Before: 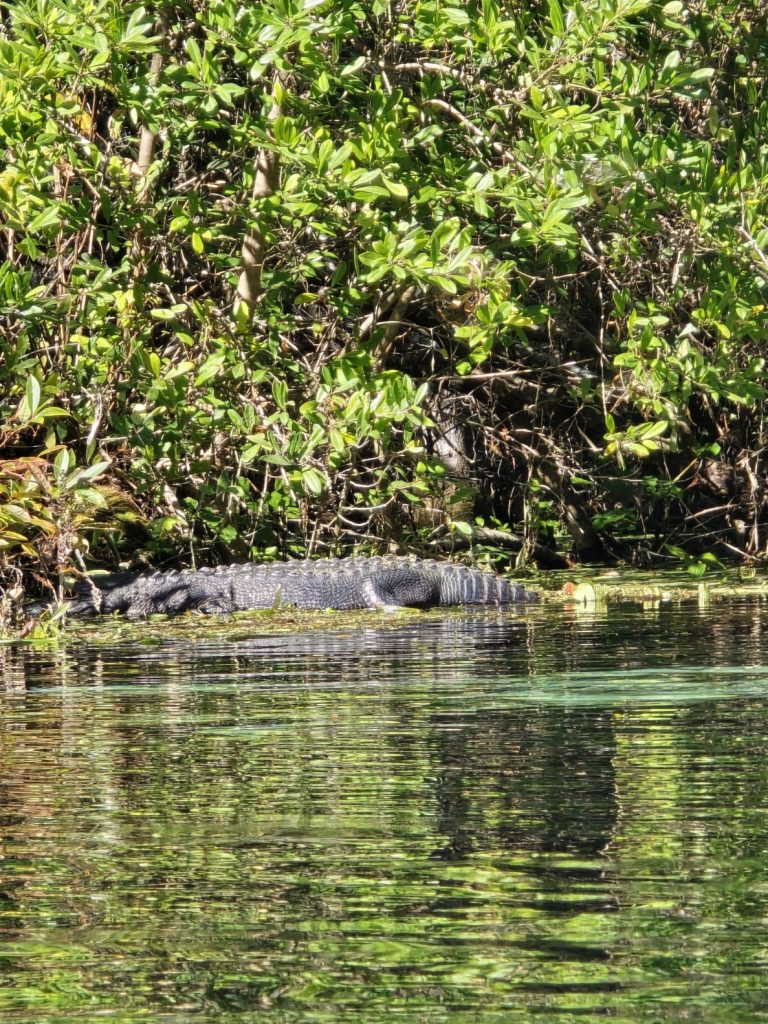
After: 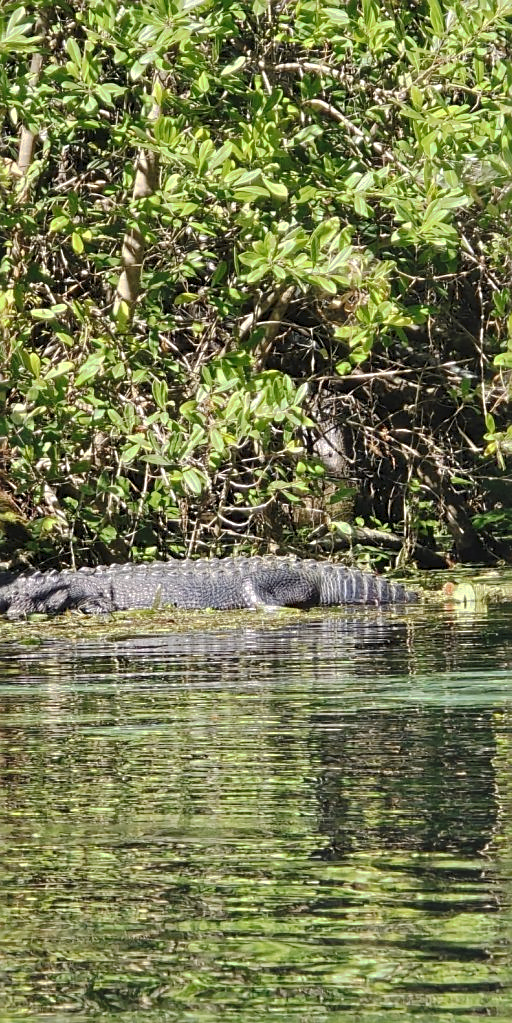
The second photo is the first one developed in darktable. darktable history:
sharpen: on, module defaults
white balance: emerald 1
tone curve: curves: ch0 [(0, 0) (0.003, 0.048) (0.011, 0.055) (0.025, 0.065) (0.044, 0.089) (0.069, 0.111) (0.1, 0.132) (0.136, 0.163) (0.177, 0.21) (0.224, 0.259) (0.277, 0.323) (0.335, 0.385) (0.399, 0.442) (0.468, 0.508) (0.543, 0.578) (0.623, 0.648) (0.709, 0.716) (0.801, 0.781) (0.898, 0.845) (1, 1)], preserve colors none
crop and rotate: left 15.754%, right 17.579%
